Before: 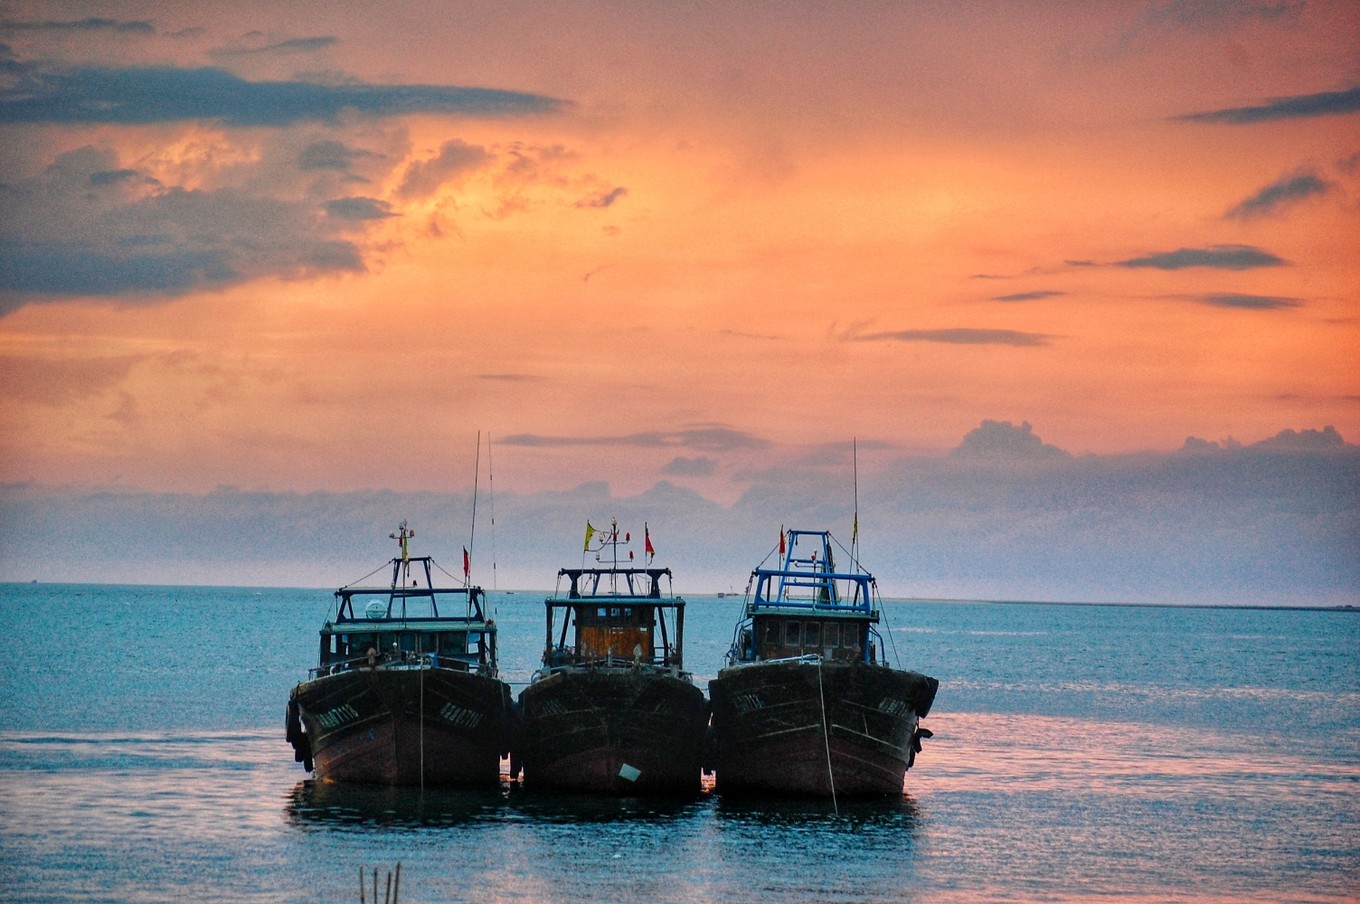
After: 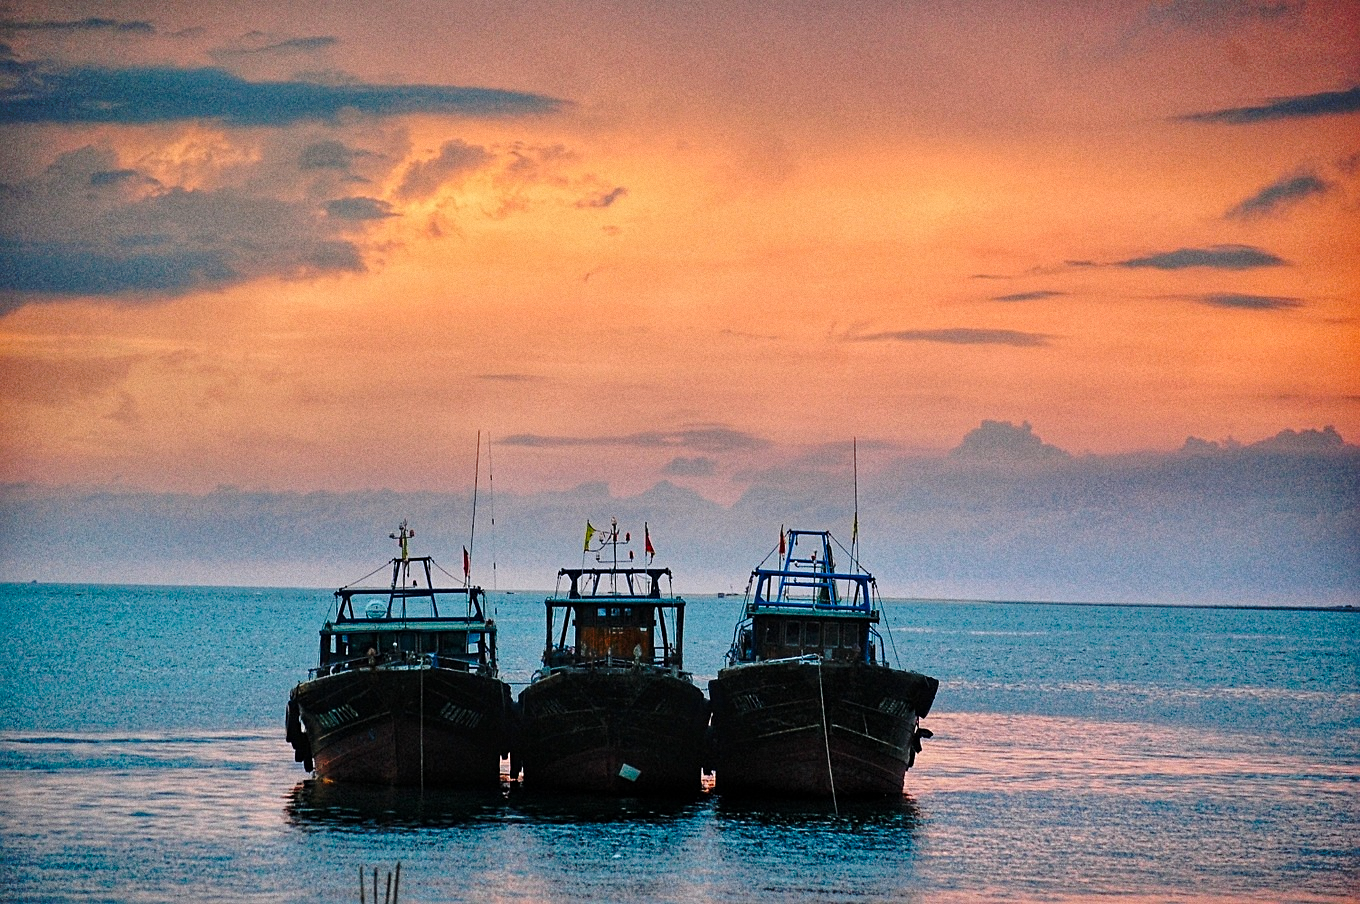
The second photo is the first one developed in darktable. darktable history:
base curve: curves: ch0 [(0, 0) (0.073, 0.04) (0.157, 0.139) (0.492, 0.492) (0.758, 0.758) (1, 1)], preserve colors none
grain: coarseness 0.09 ISO
sharpen: radius 2.167, amount 0.381, threshold 0
